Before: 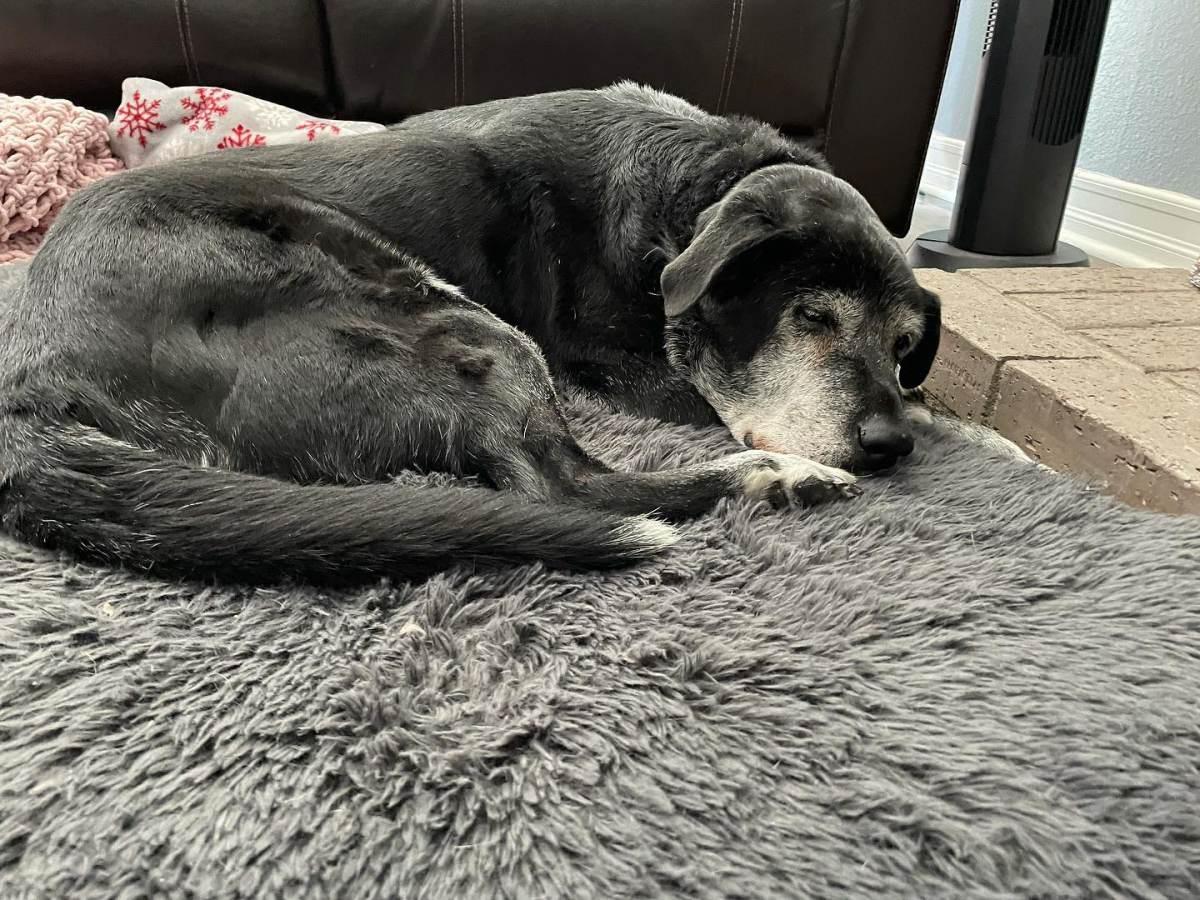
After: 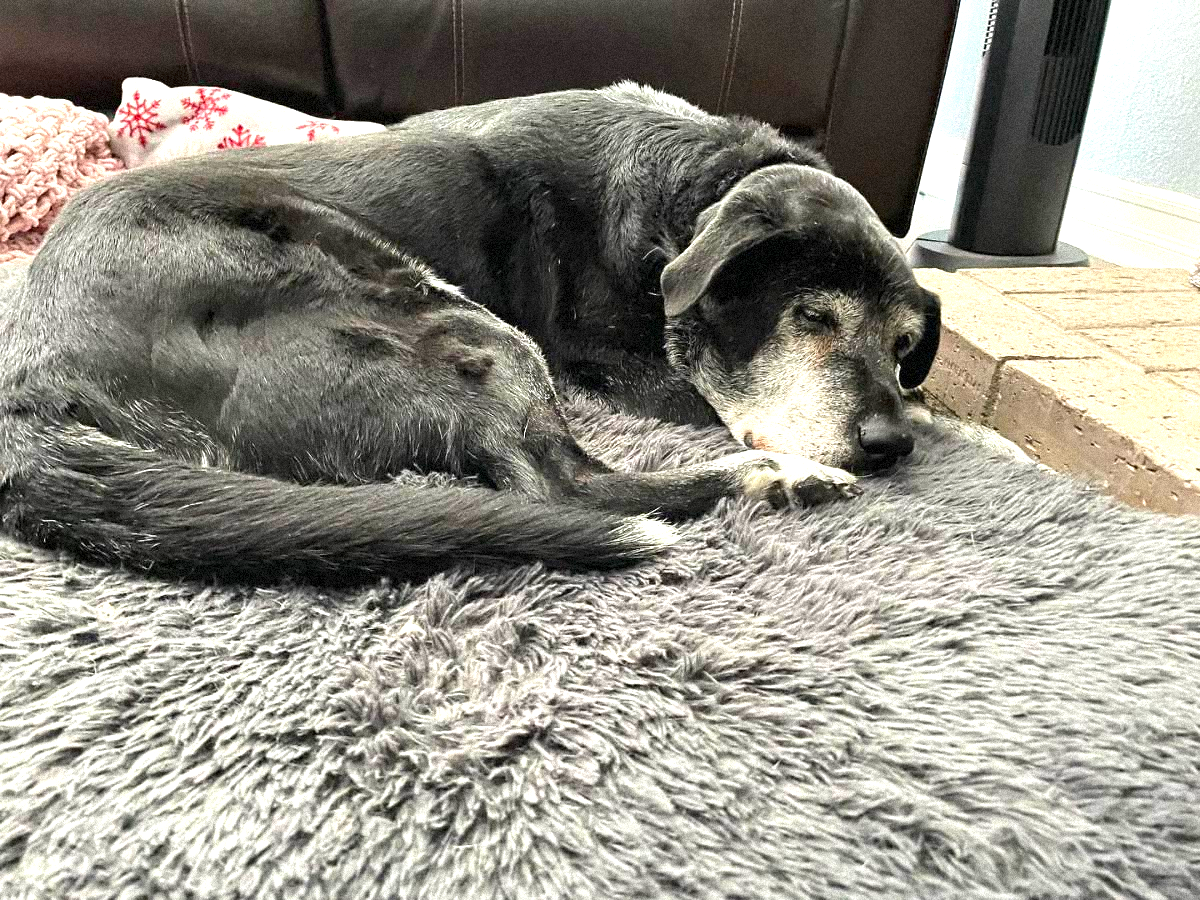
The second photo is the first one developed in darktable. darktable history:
exposure: exposure 0.935 EV, compensate highlight preservation false
grain: strength 35%, mid-tones bias 0%
color balance: output saturation 120%
